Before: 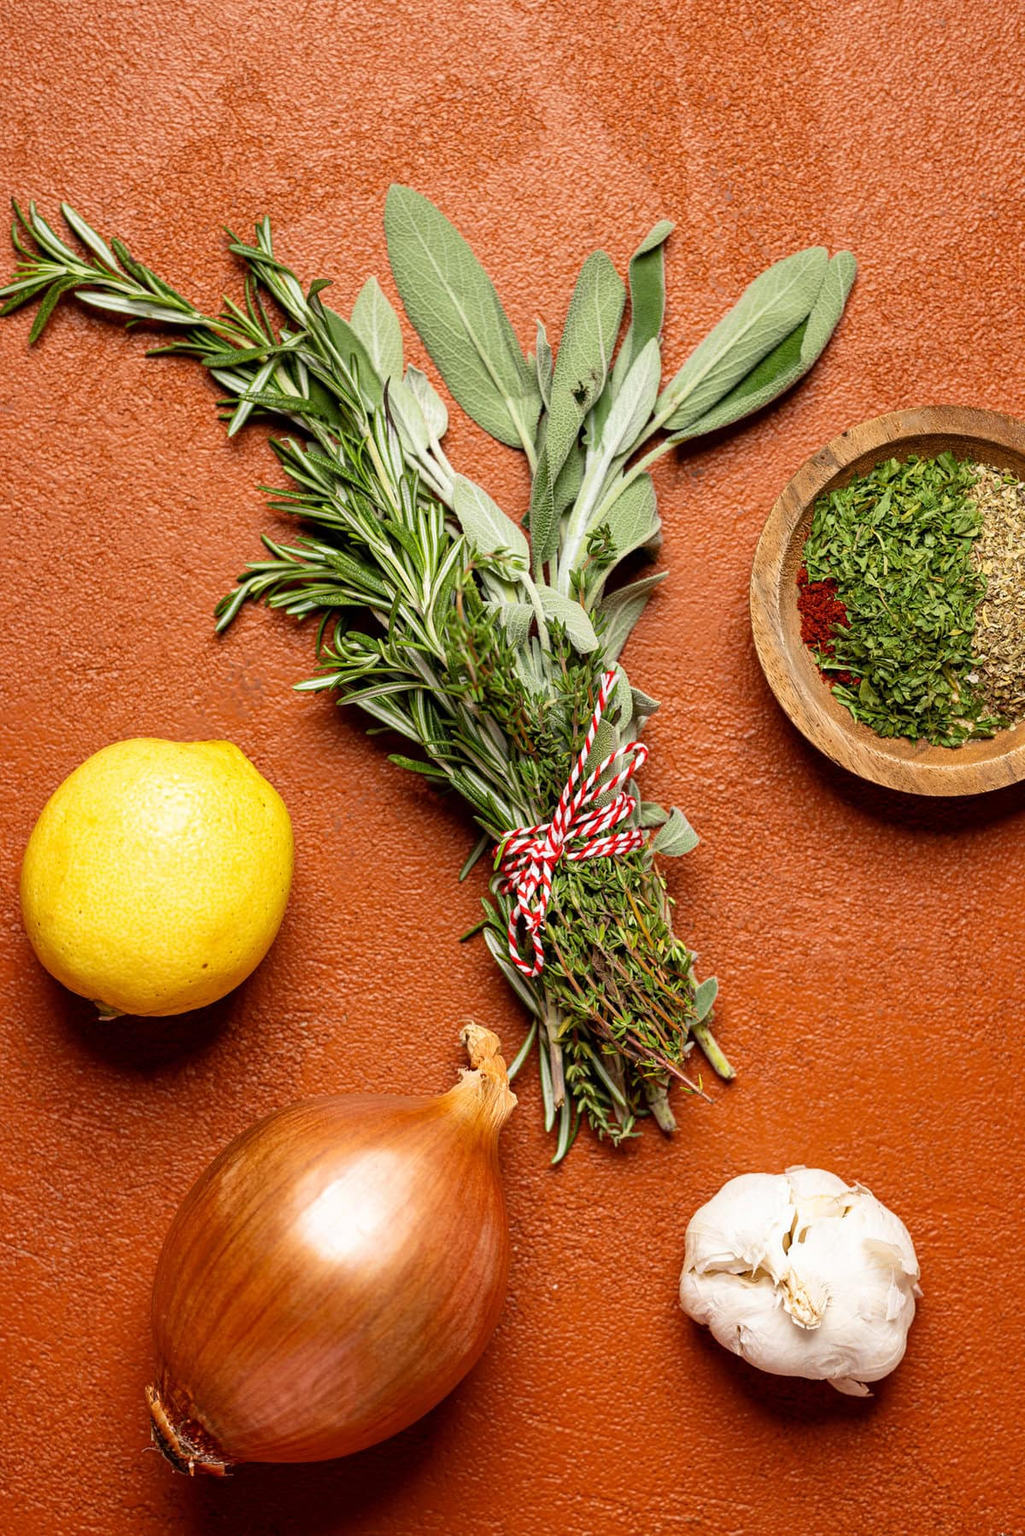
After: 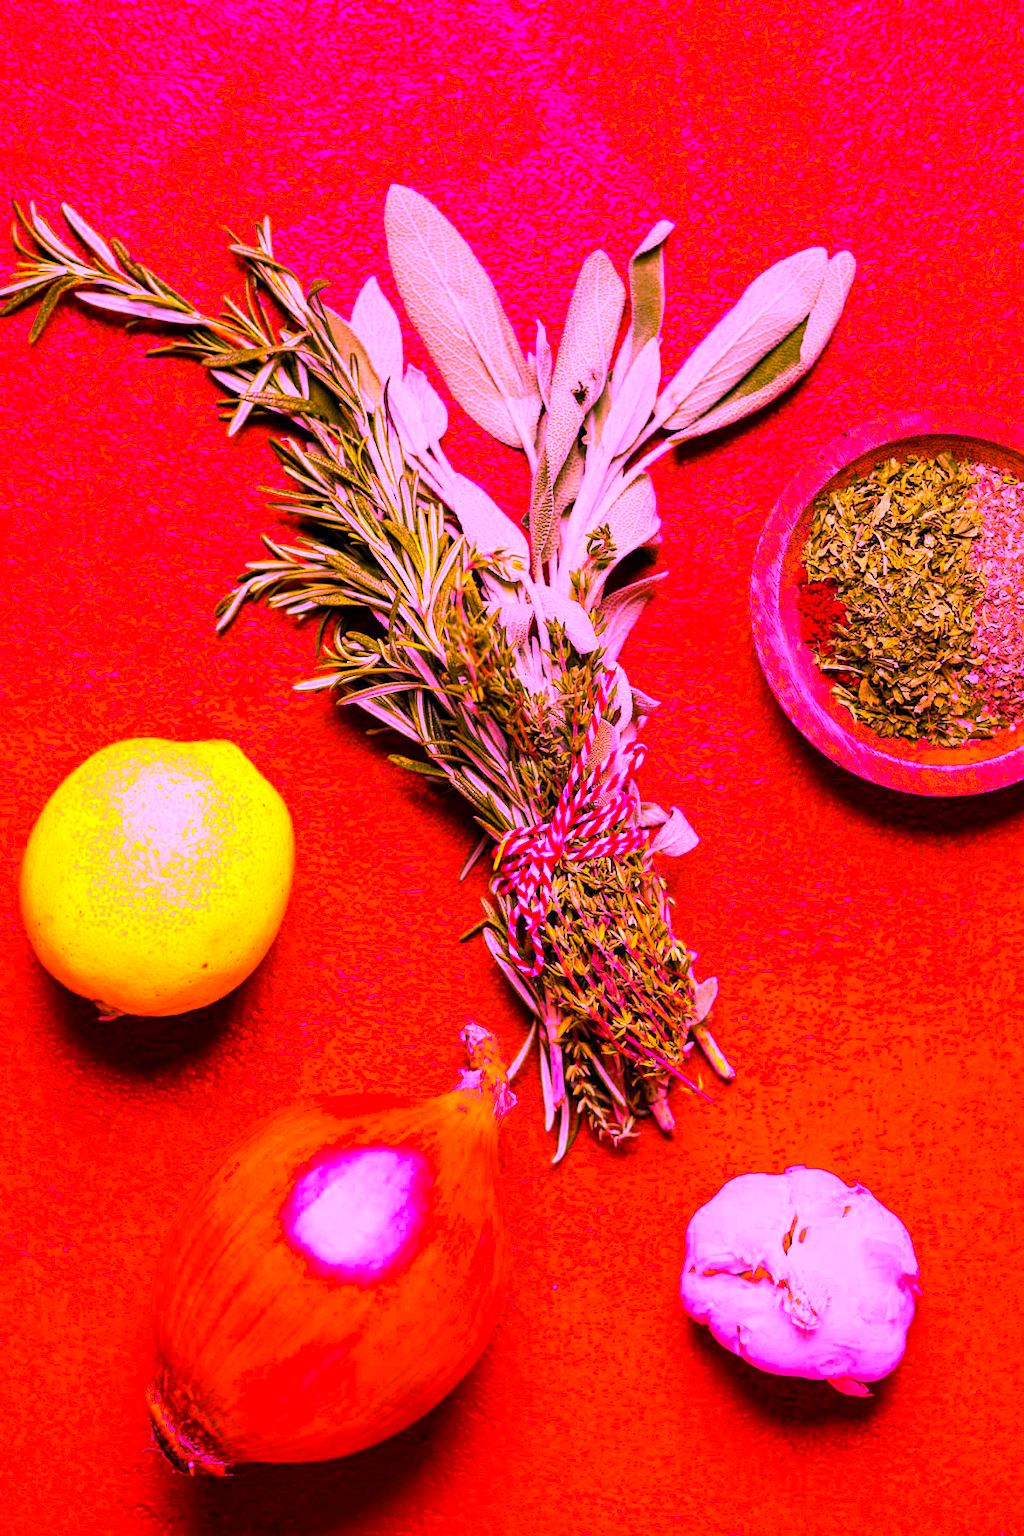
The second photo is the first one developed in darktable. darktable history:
white balance: red 1.91, blue 1.727
color balance rgb: linear chroma grading › global chroma 9%, perceptual saturation grading › global saturation 36%, perceptual brilliance grading › global brilliance 15%, perceptual brilliance grading › shadows -35%, global vibrance 15%
